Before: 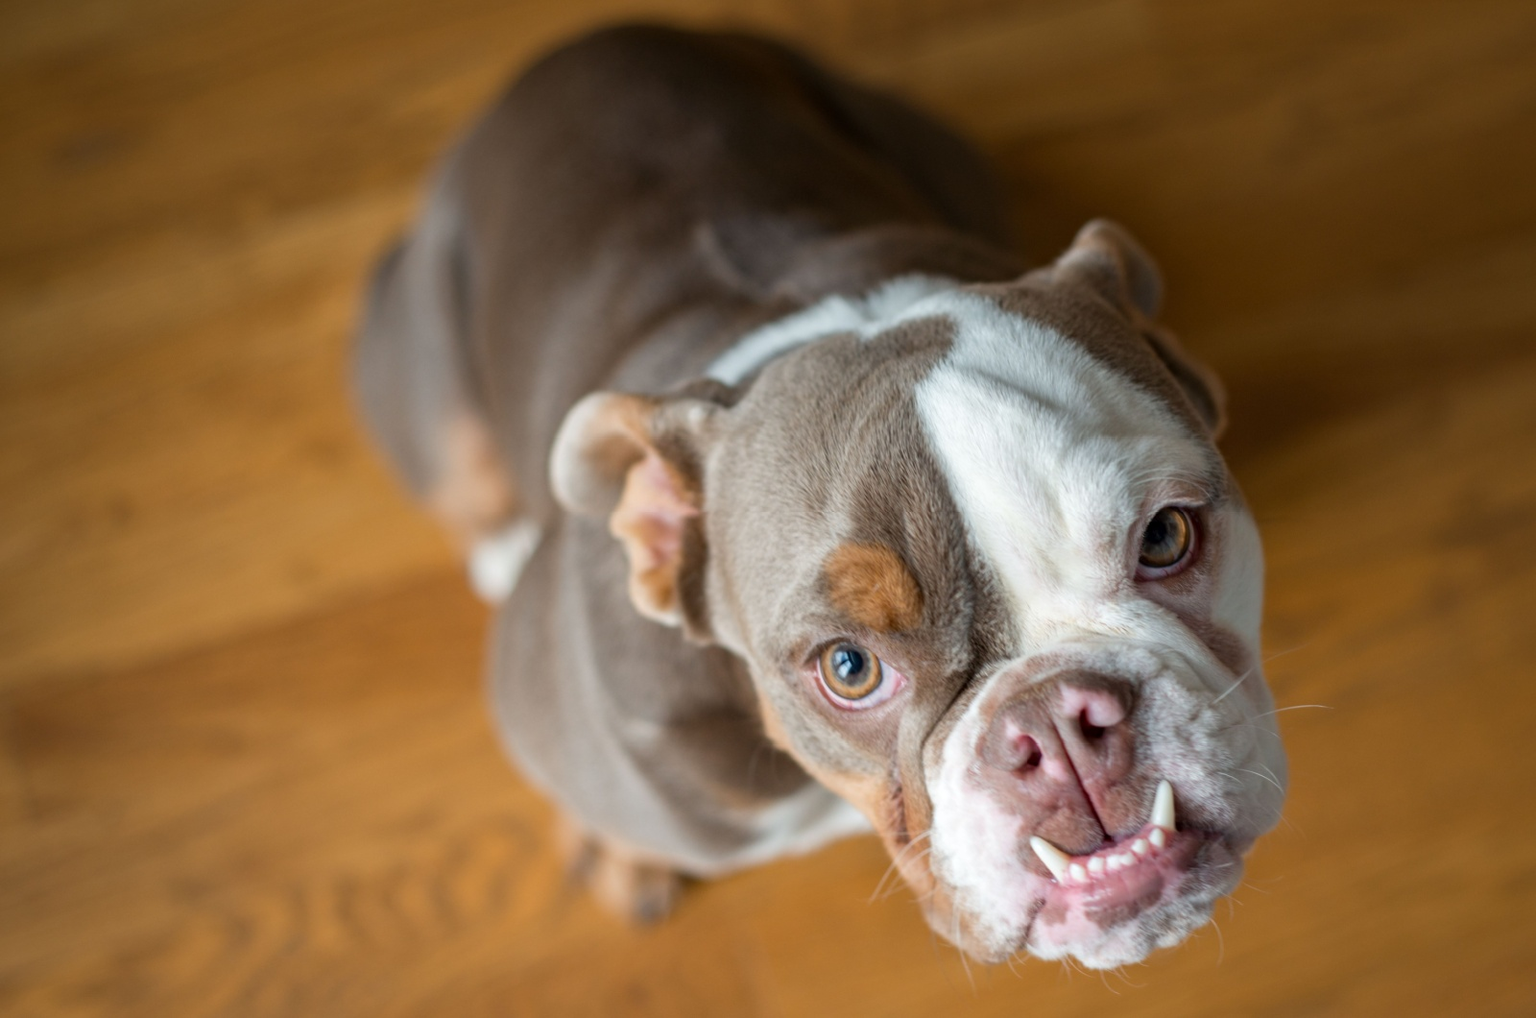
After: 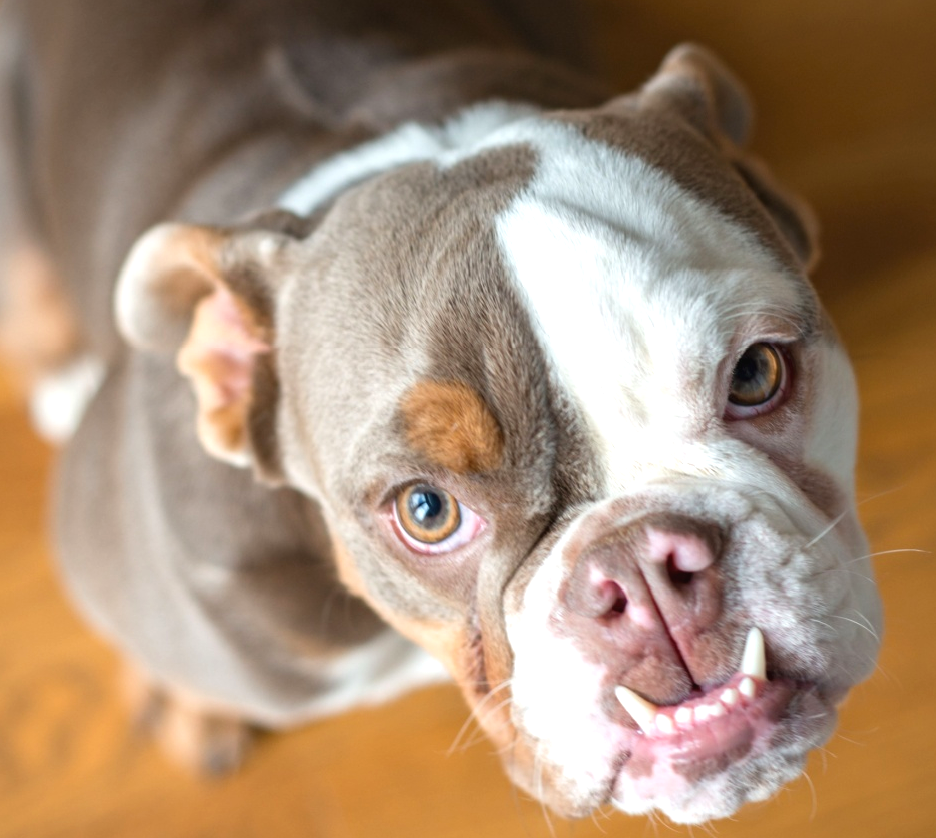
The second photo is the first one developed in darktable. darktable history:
crop and rotate: left 28.711%, top 17.467%, right 12.752%, bottom 3.477%
exposure: black level correction -0.002, exposure 0.539 EV, compensate highlight preservation false
tone equalizer: -8 EV -0.548 EV
